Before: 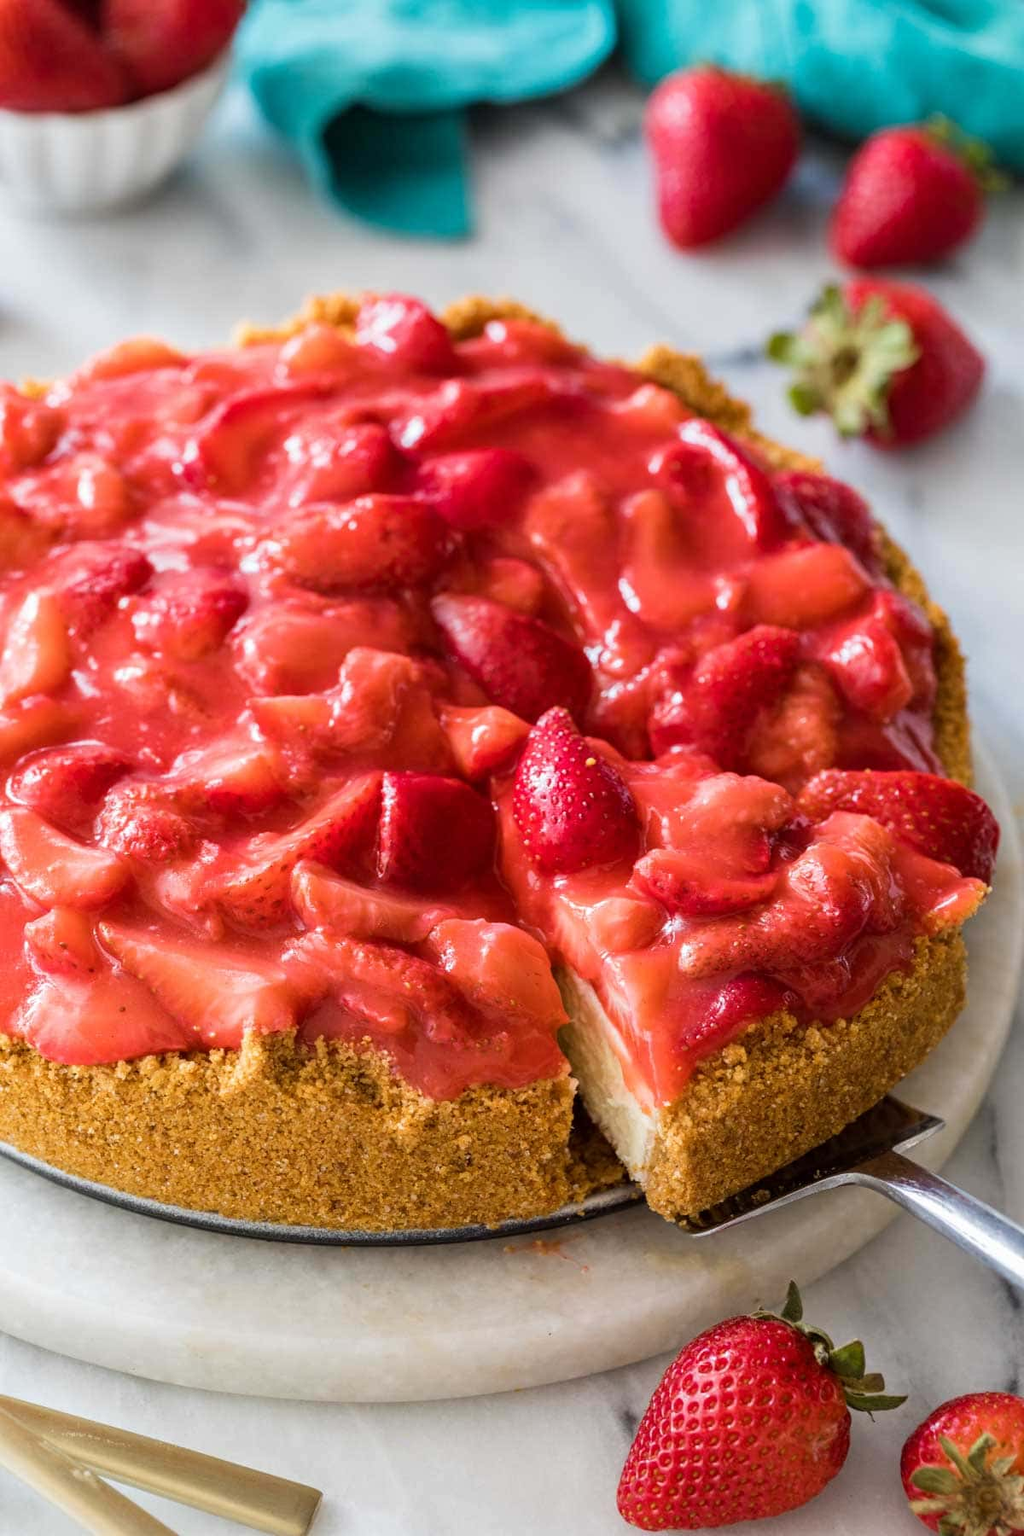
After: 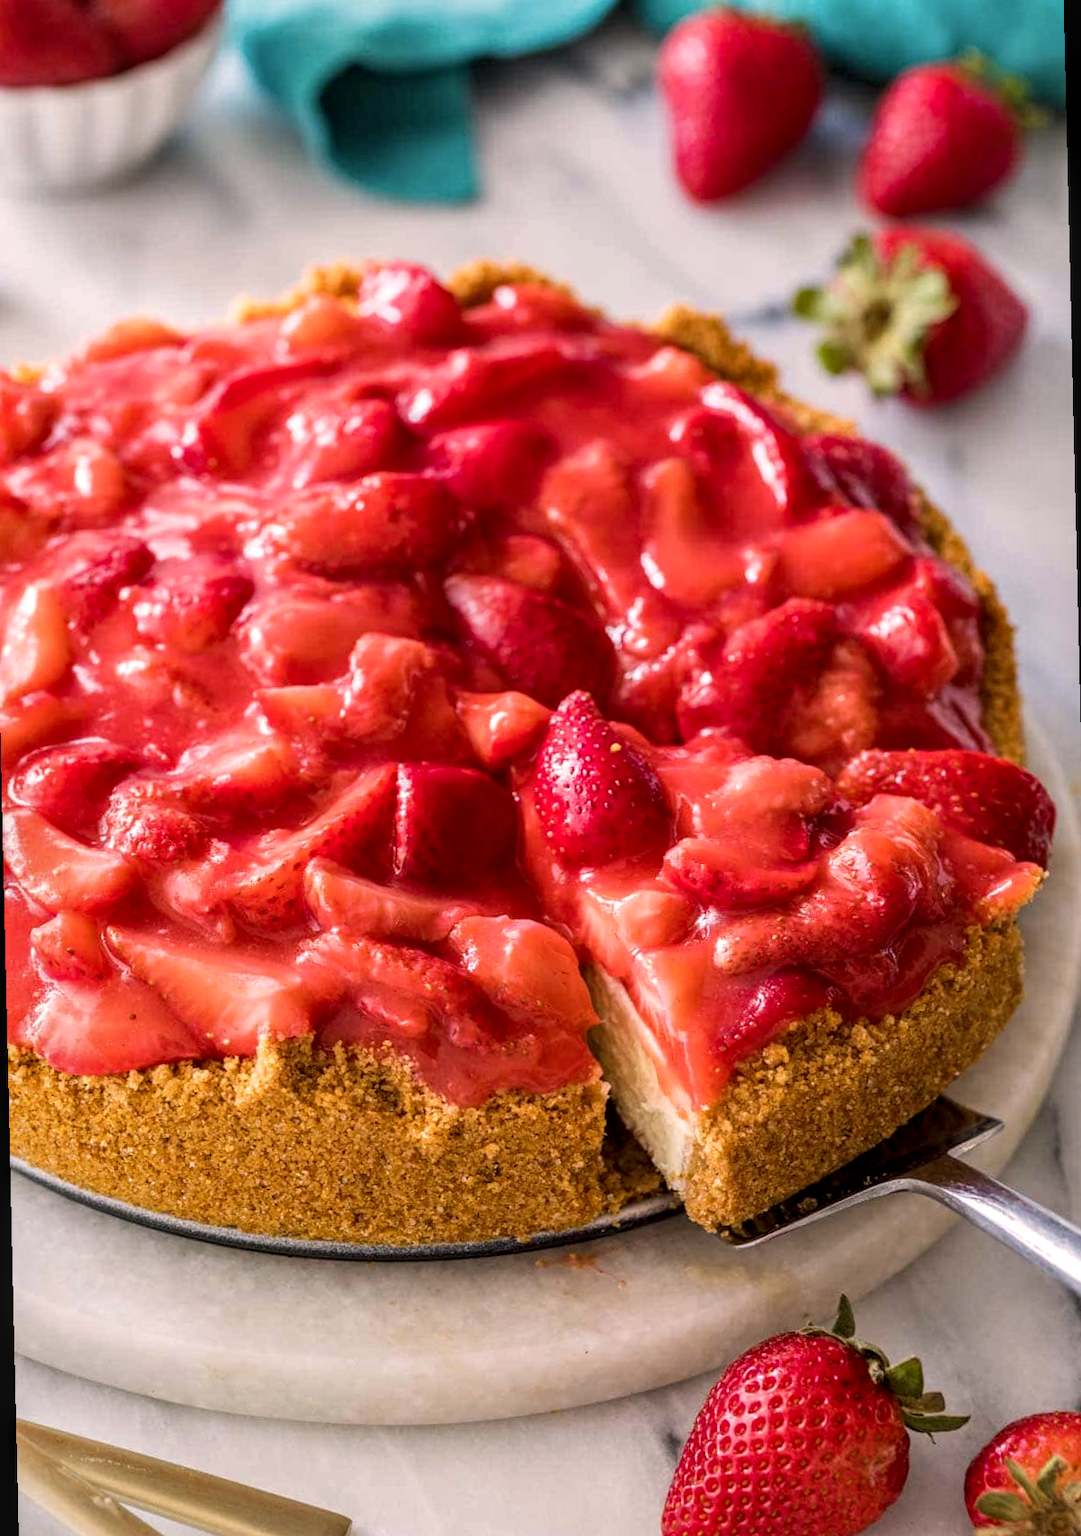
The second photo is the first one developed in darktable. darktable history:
rotate and perspective: rotation -1.32°, lens shift (horizontal) -0.031, crop left 0.015, crop right 0.985, crop top 0.047, crop bottom 0.982
local contrast: on, module defaults
color correction: highlights a* 7.34, highlights b* 4.37
